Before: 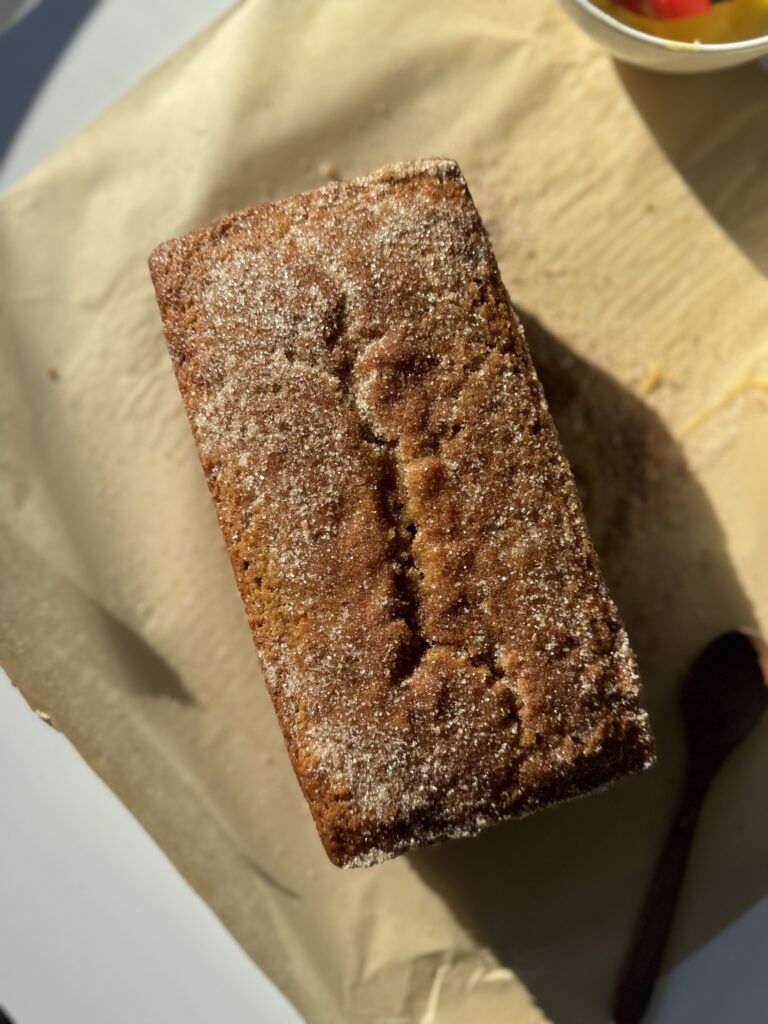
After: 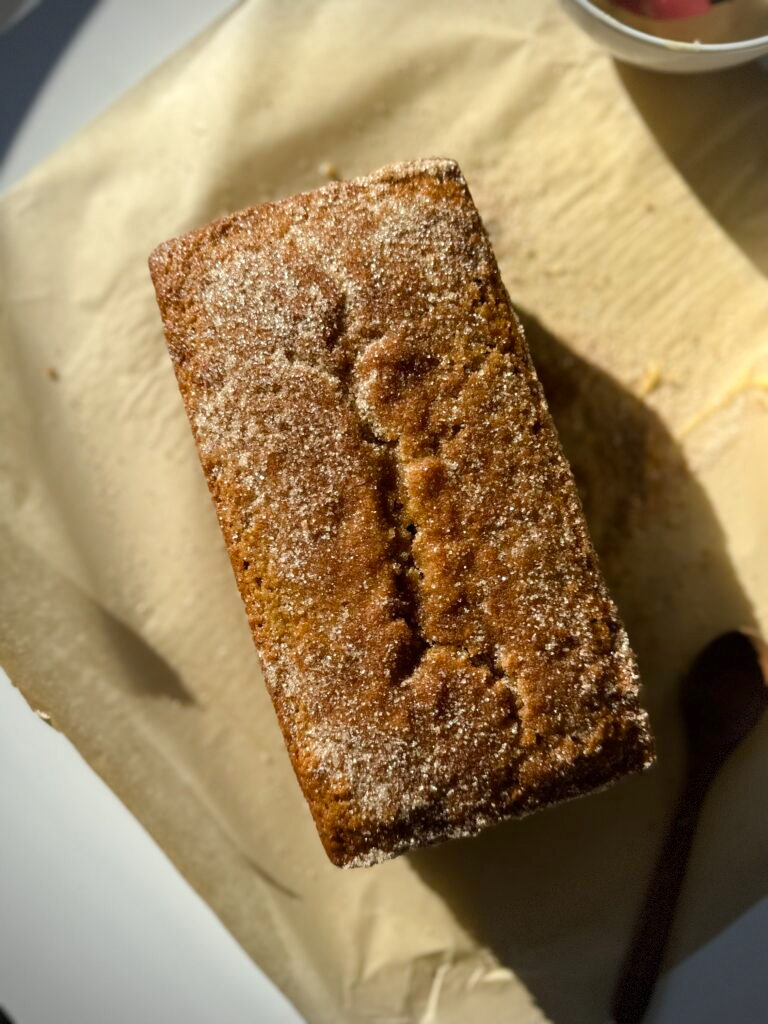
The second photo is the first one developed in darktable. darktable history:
color balance rgb: linear chroma grading › shadows 32%, linear chroma grading › global chroma -2%, linear chroma grading › mid-tones 4%, perceptual saturation grading › global saturation -2%, perceptual saturation grading › highlights -8%, perceptual saturation grading › mid-tones 8%, perceptual saturation grading › shadows 4%, perceptual brilliance grading › highlights 8%, perceptual brilliance grading › mid-tones 4%, perceptual brilliance grading › shadows 2%, global vibrance 16%, saturation formula JzAzBz (2021)
vignetting: dithering 8-bit output, unbound false
